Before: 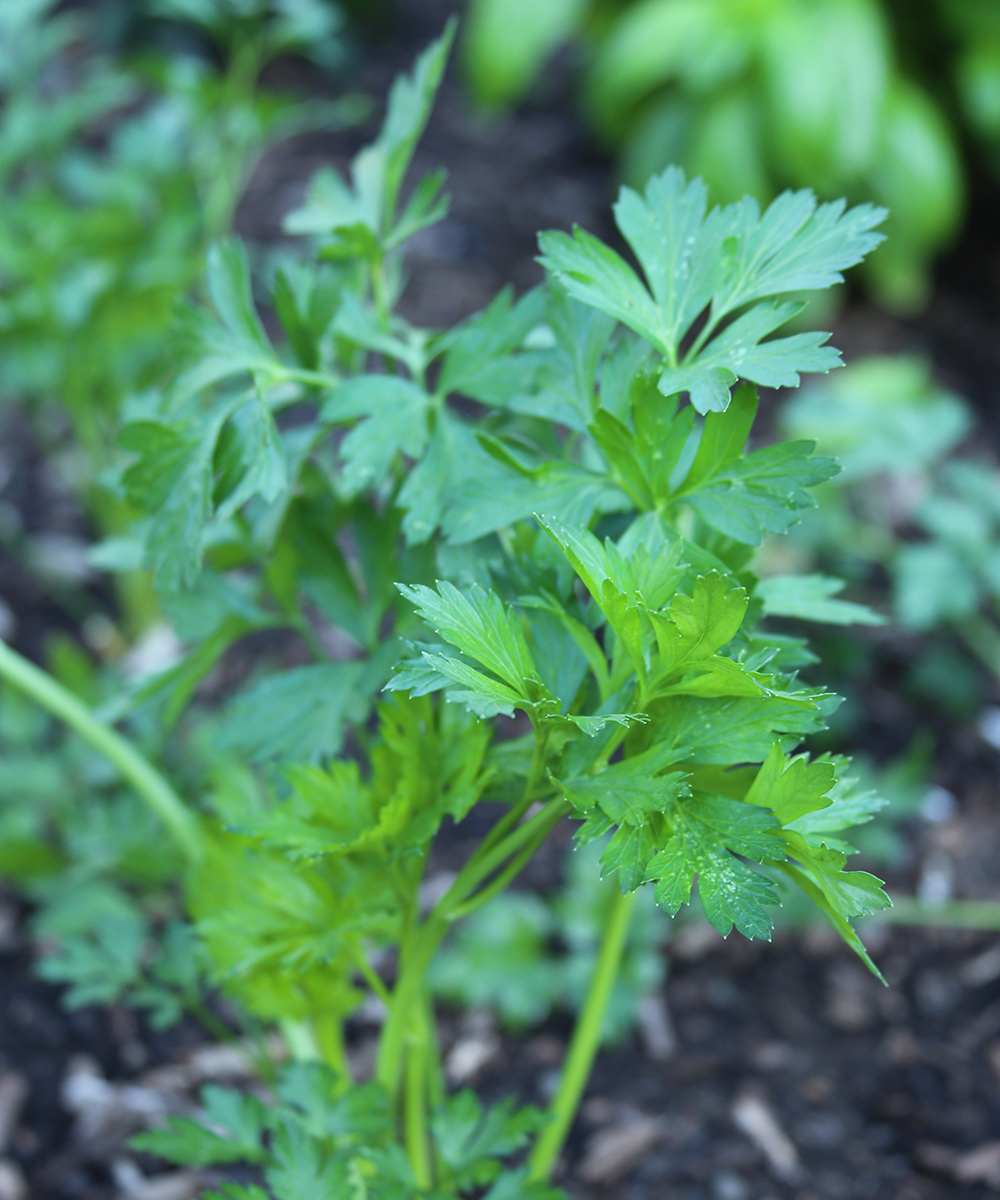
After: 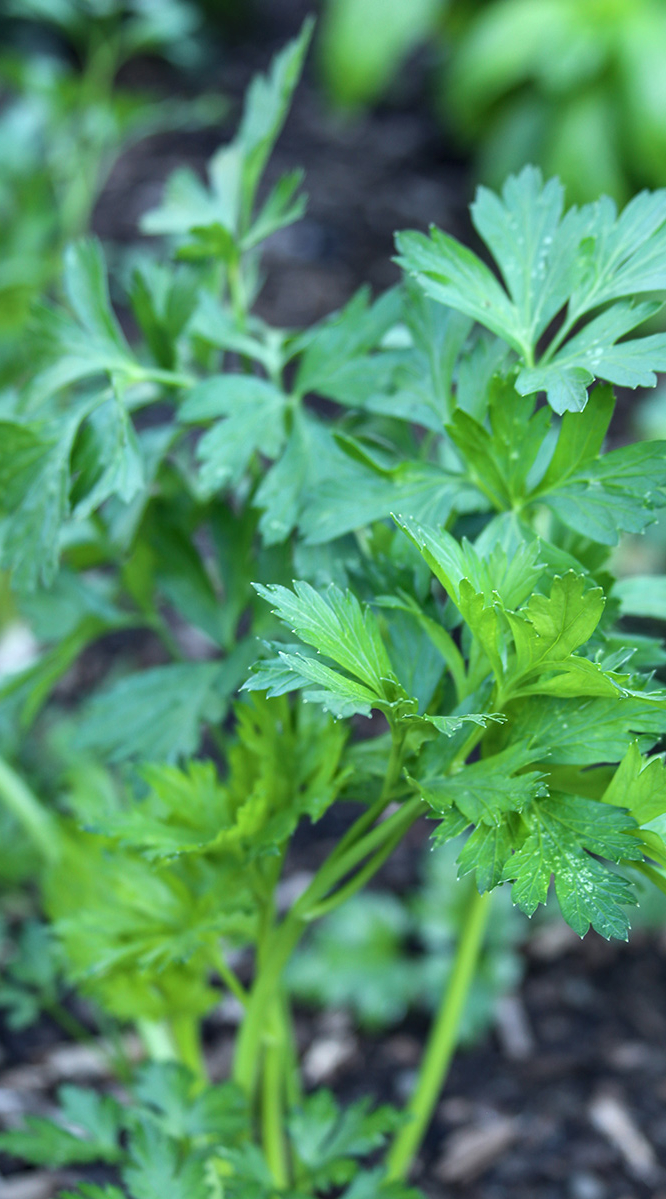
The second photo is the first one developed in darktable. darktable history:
local contrast: highlights 36%, detail 134%
crop and rotate: left 14.371%, right 18.965%
